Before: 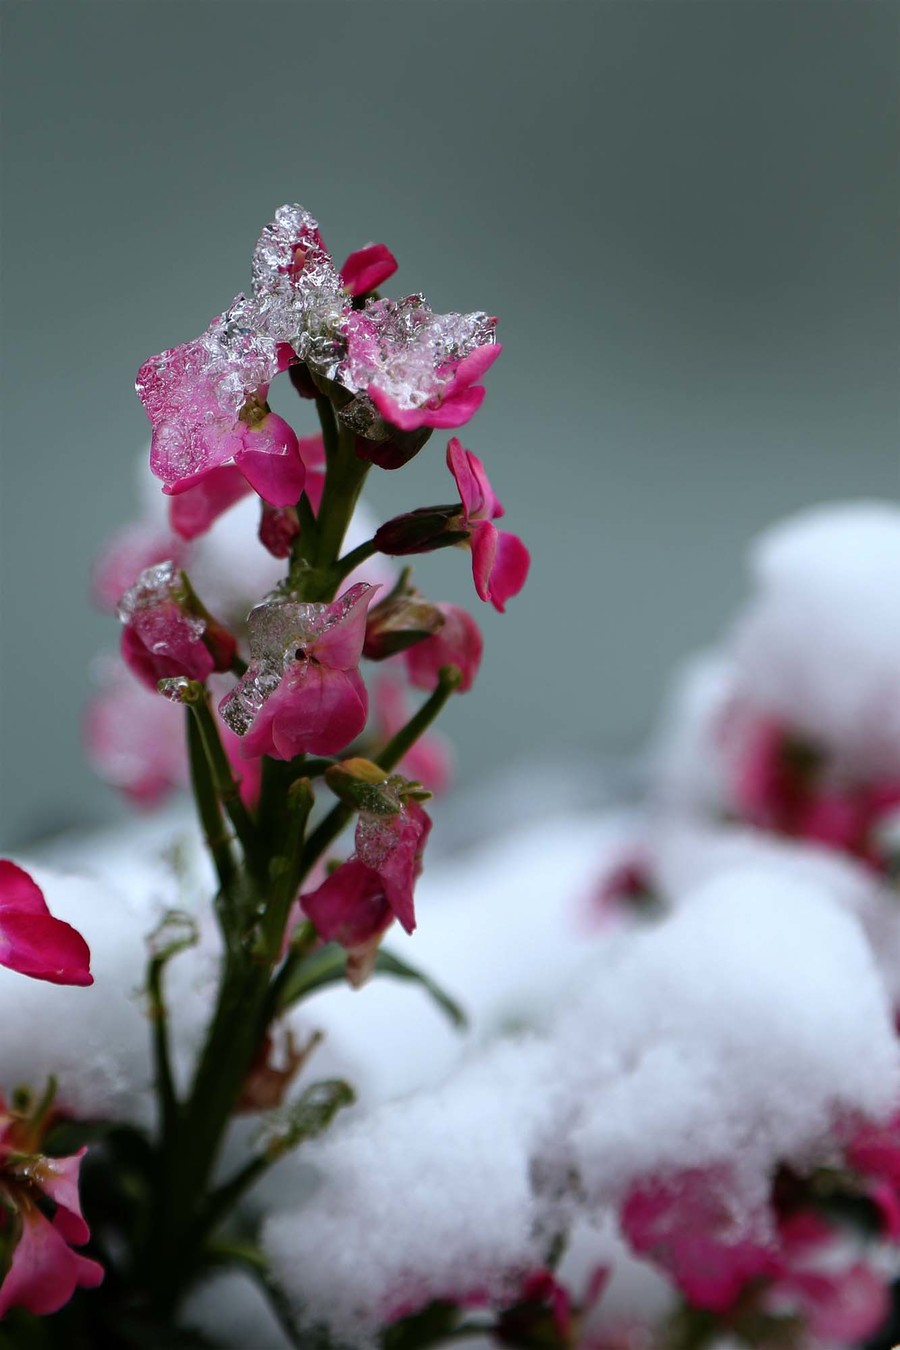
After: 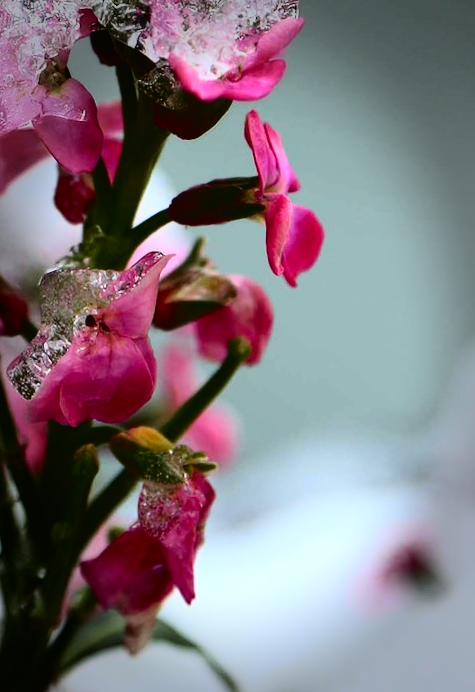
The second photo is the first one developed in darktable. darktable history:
tone curve: curves: ch0 [(0.003, 0.032) (0.037, 0.037) (0.142, 0.117) (0.279, 0.311) (0.405, 0.49) (0.526, 0.651) (0.722, 0.857) (0.875, 0.946) (1, 0.98)]; ch1 [(0, 0) (0.305, 0.325) (0.453, 0.437) (0.482, 0.473) (0.501, 0.498) (0.515, 0.523) (0.559, 0.591) (0.6, 0.659) (0.656, 0.71) (1, 1)]; ch2 [(0, 0) (0.323, 0.277) (0.424, 0.396) (0.479, 0.484) (0.499, 0.502) (0.515, 0.537) (0.564, 0.595) (0.644, 0.703) (0.742, 0.803) (1, 1)], color space Lab, independent channels, preserve colors none
rotate and perspective: rotation 2.27°, automatic cropping off
tone equalizer: -8 EV -0.417 EV, -7 EV -0.389 EV, -6 EV -0.333 EV, -5 EV -0.222 EV, -3 EV 0.222 EV, -2 EV 0.333 EV, -1 EV 0.389 EV, +0 EV 0.417 EV, edges refinement/feathering 500, mask exposure compensation -1.57 EV, preserve details no
vignetting: fall-off start 66.7%, fall-off radius 39.74%, brightness -0.576, saturation -0.258, automatic ratio true, width/height ratio 0.671, dithering 16-bit output
crop: left 25%, top 25%, right 25%, bottom 25%
